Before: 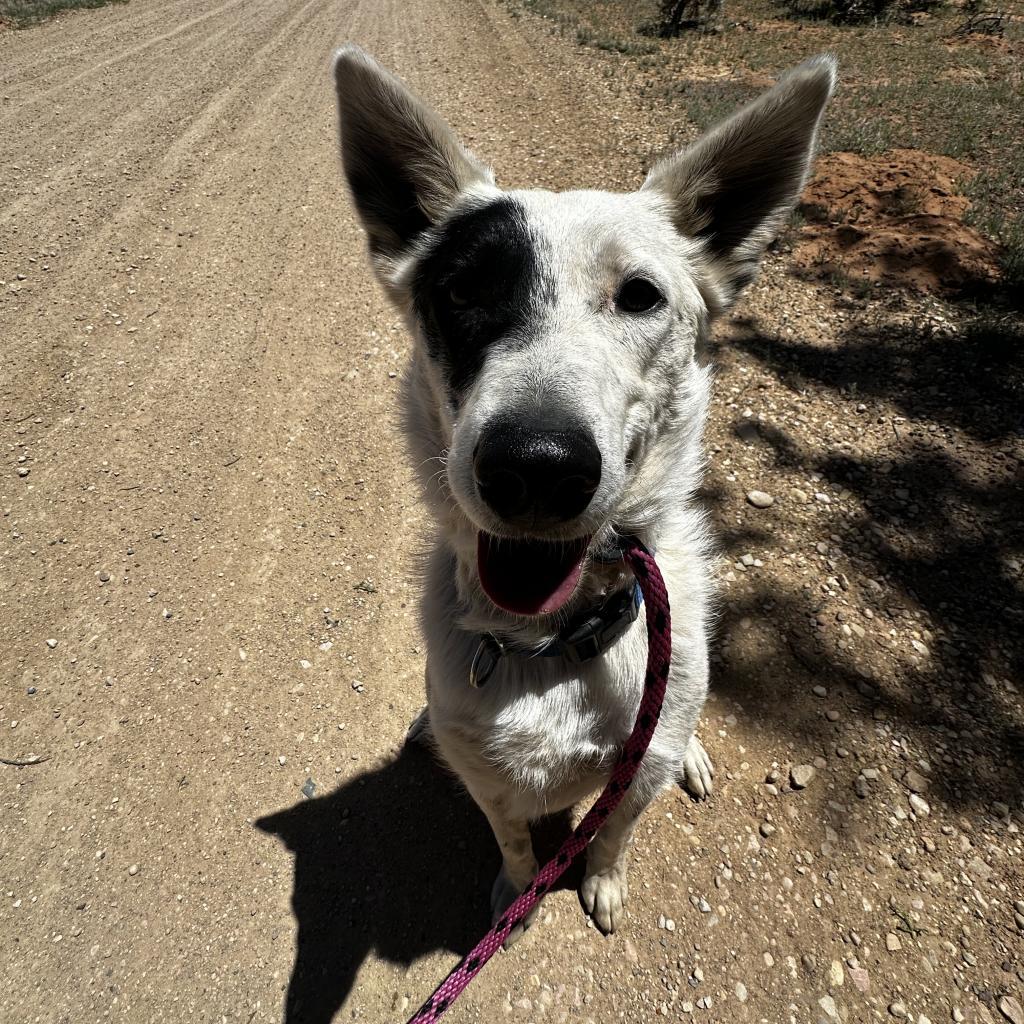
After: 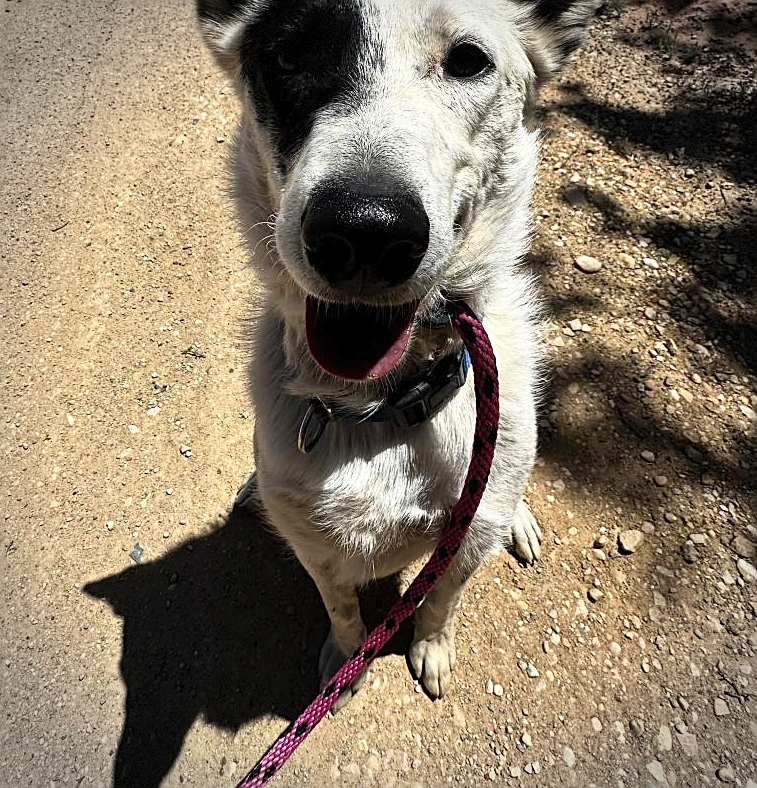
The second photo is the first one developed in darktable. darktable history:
sharpen: on, module defaults
crop: left 16.837%, top 23.029%, right 9.142%
contrast brightness saturation: contrast 0.198, brightness 0.169, saturation 0.23
vignetting: brightness -0.475, dithering 8-bit output, unbound false
